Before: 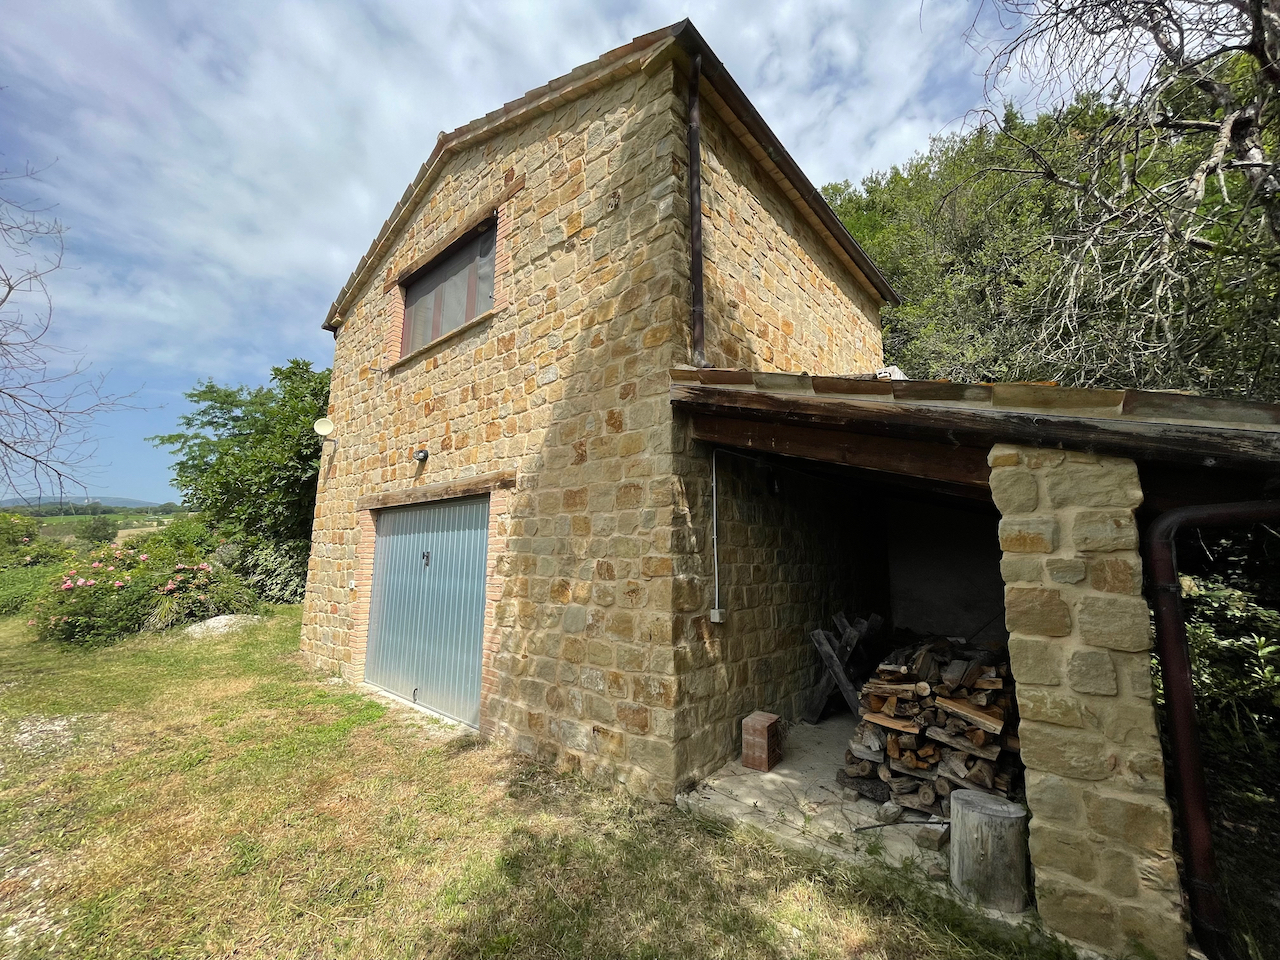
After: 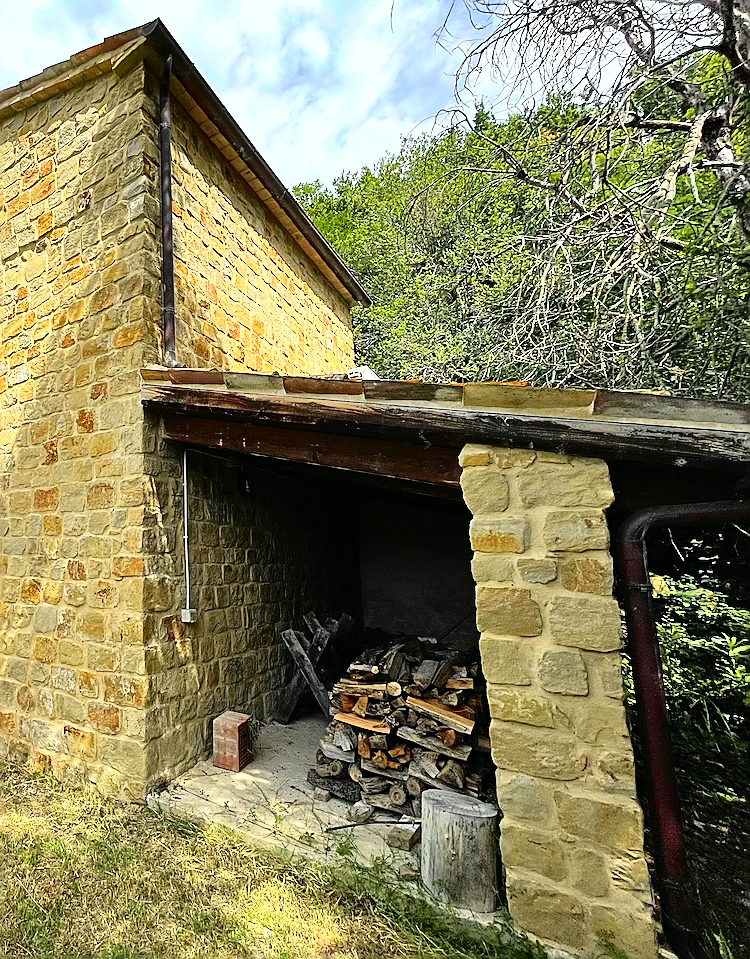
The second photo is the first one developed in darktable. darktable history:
exposure: black level correction 0, exposure 0.698 EV, compensate exposure bias true, compensate highlight preservation false
crop: left 41.387%
tone curve: curves: ch0 [(0, 0) (0.135, 0.09) (0.326, 0.386) (0.489, 0.573) (0.663, 0.749) (0.854, 0.897) (1, 0.974)]; ch1 [(0, 0) (0.366, 0.367) (0.475, 0.453) (0.494, 0.493) (0.504, 0.497) (0.544, 0.569) (0.562, 0.605) (0.622, 0.694) (1, 1)]; ch2 [(0, 0) (0.333, 0.346) (0.375, 0.375) (0.424, 0.43) (0.476, 0.492) (0.502, 0.503) (0.533, 0.534) (0.572, 0.603) (0.605, 0.656) (0.641, 0.709) (1, 1)], color space Lab, independent channels, preserve colors none
sharpen: radius 1.374, amount 1.239, threshold 0.638
shadows and highlights: soften with gaussian
